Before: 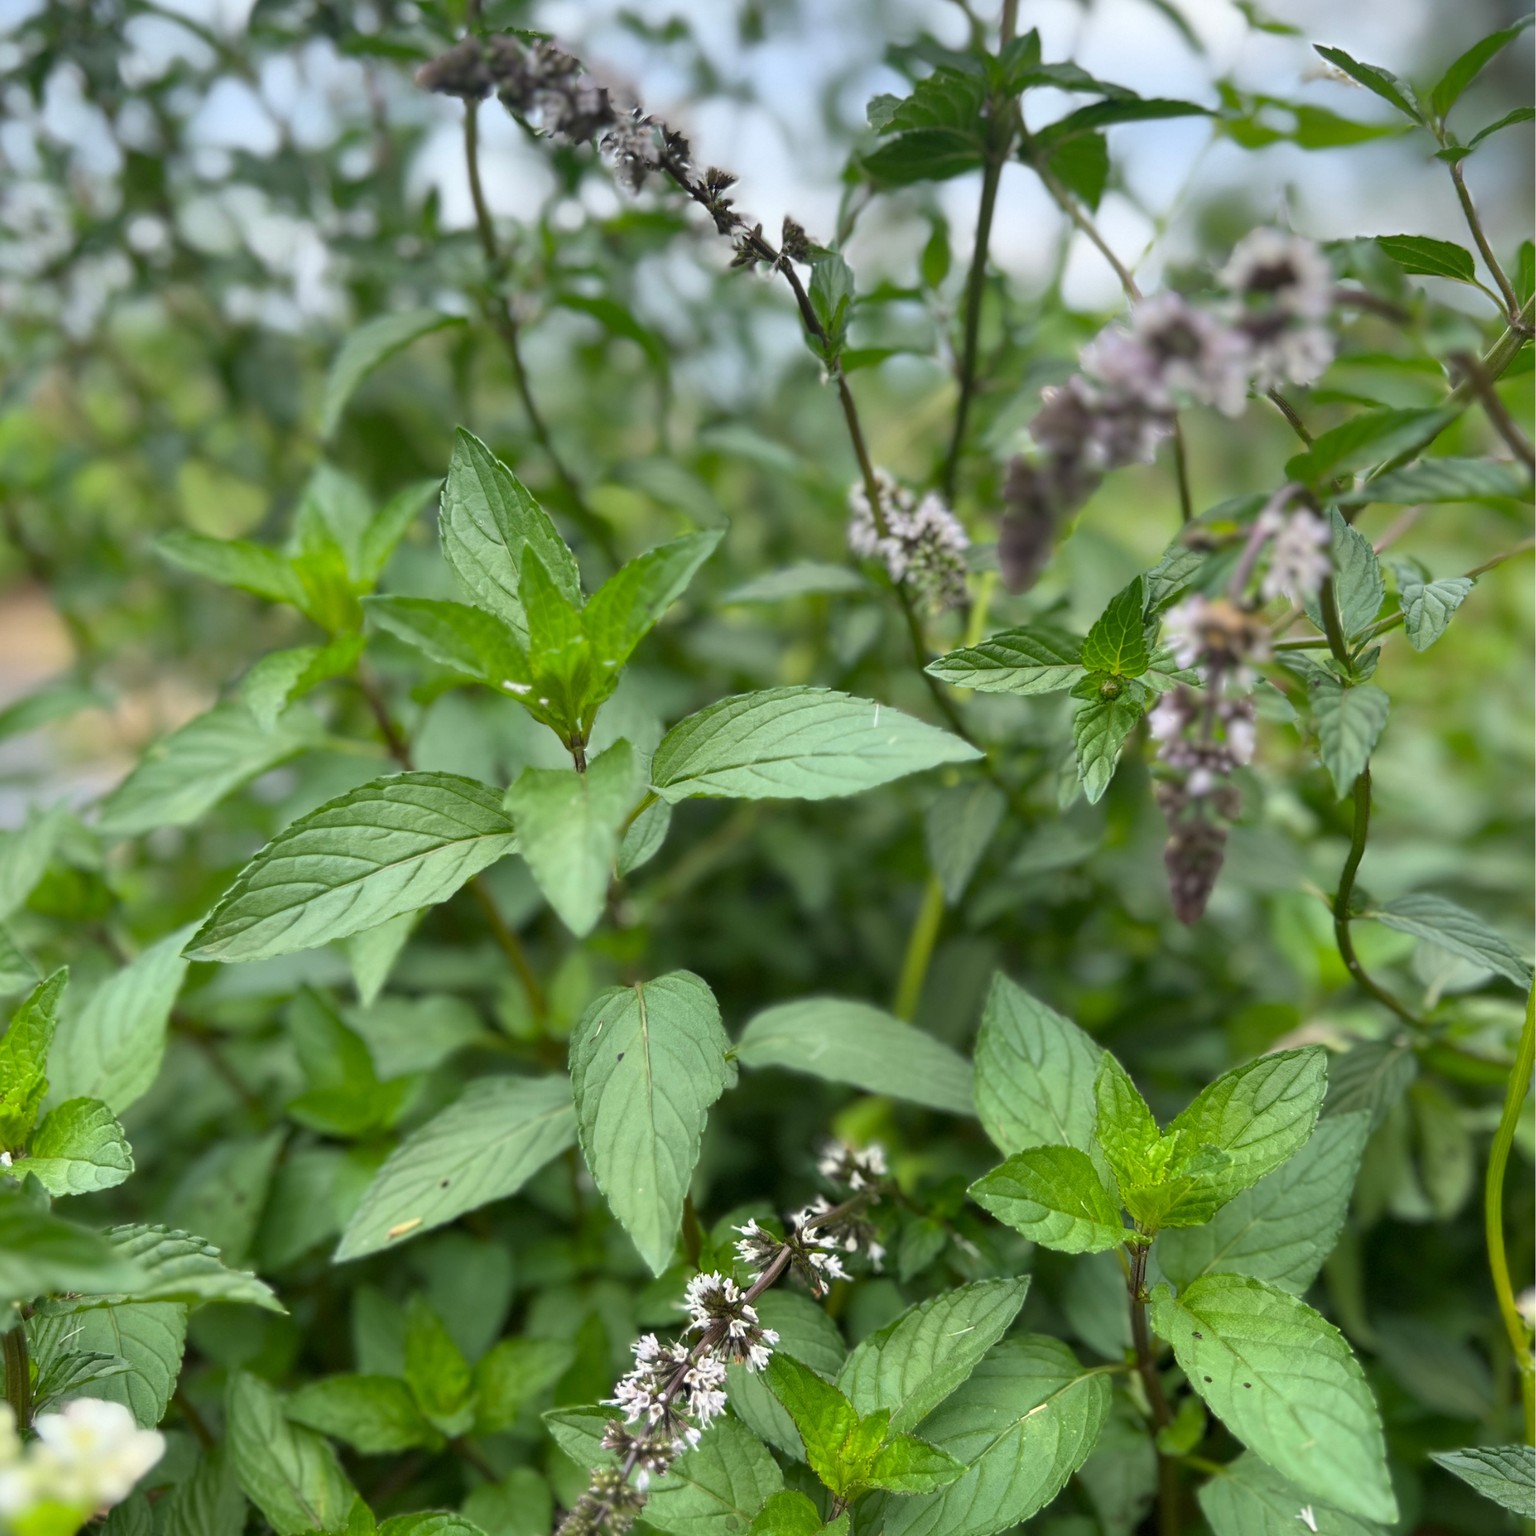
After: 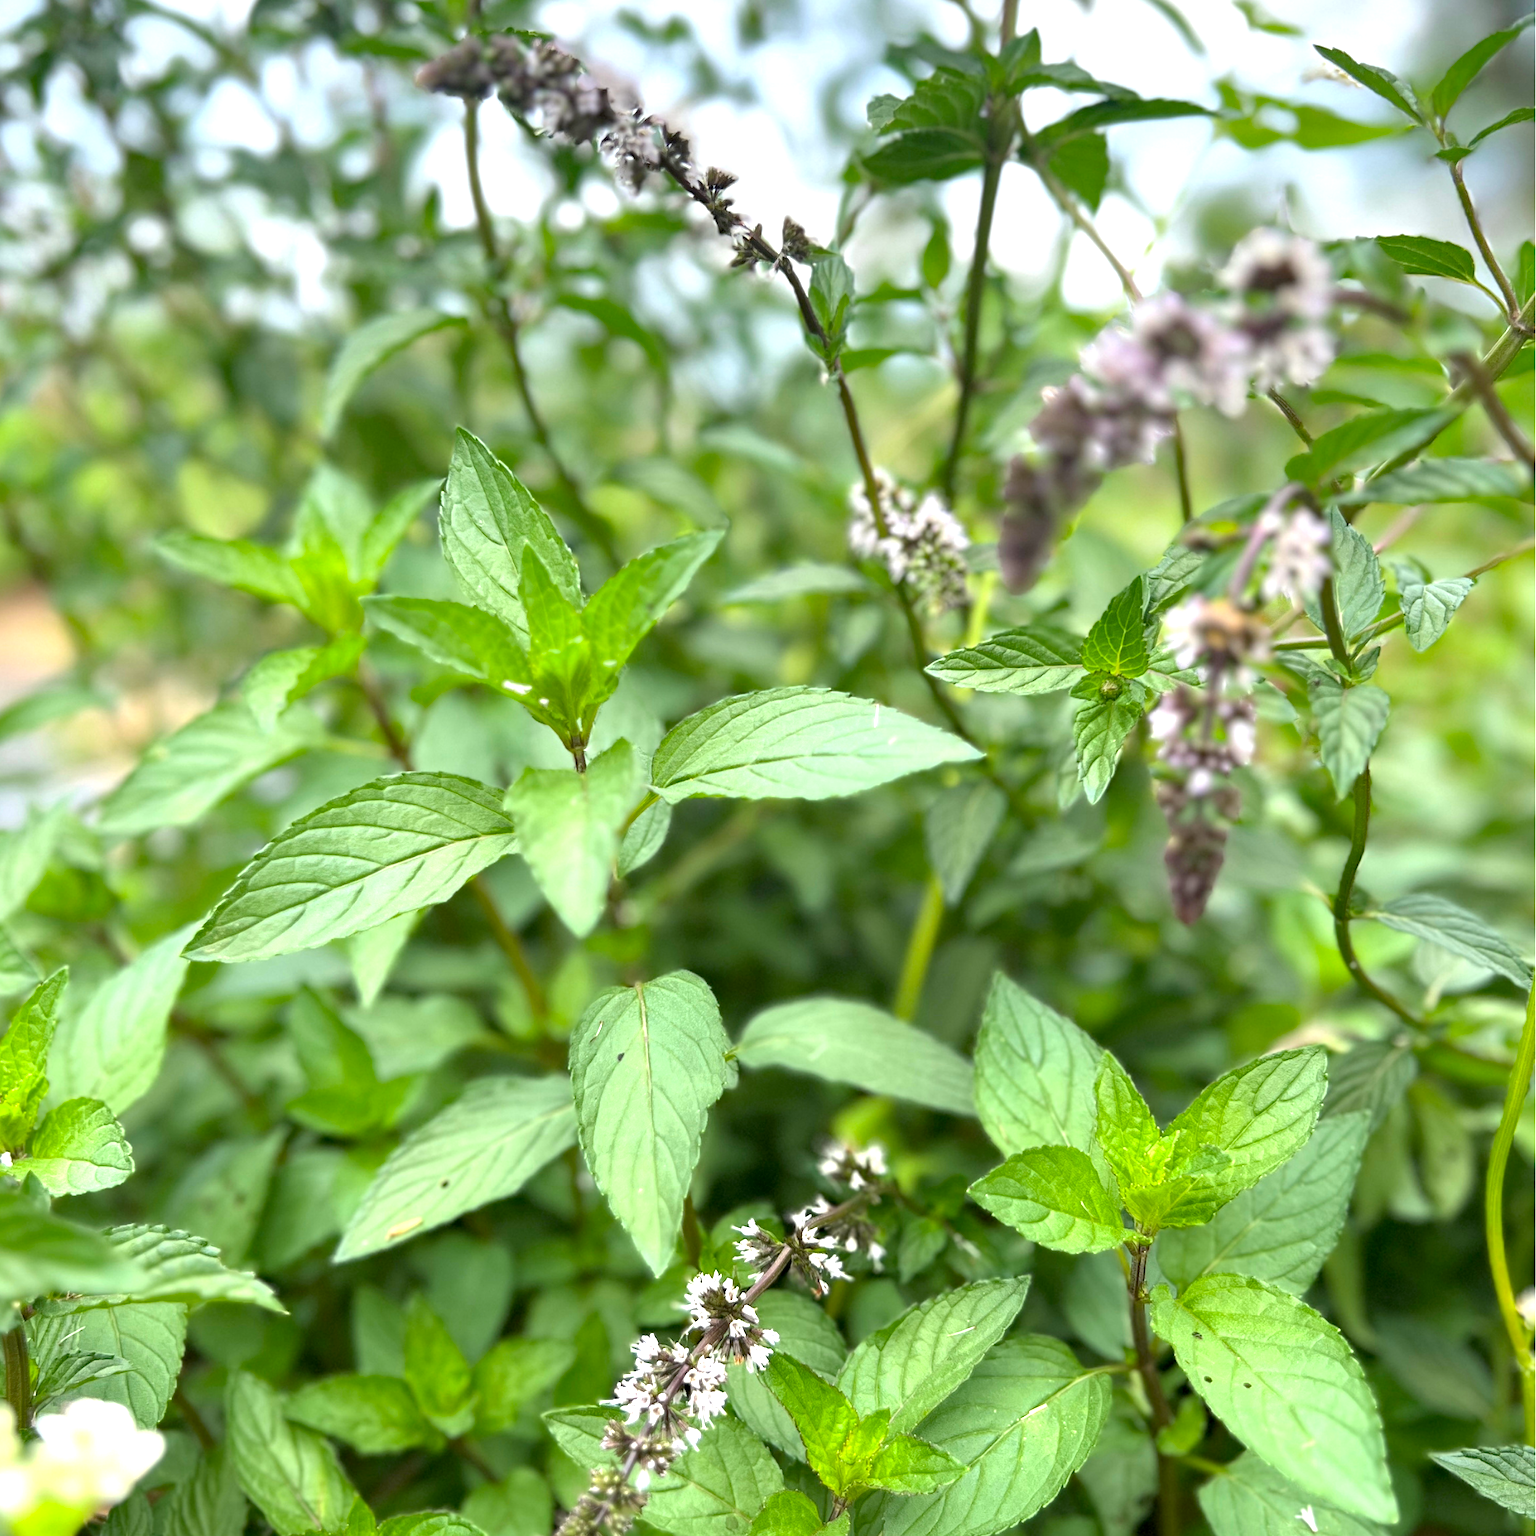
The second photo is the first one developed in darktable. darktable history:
exposure: black level correction 0.001, exposure 0.955 EV, compensate exposure bias true, compensate highlight preservation false
haze removal: compatibility mode true, adaptive false
